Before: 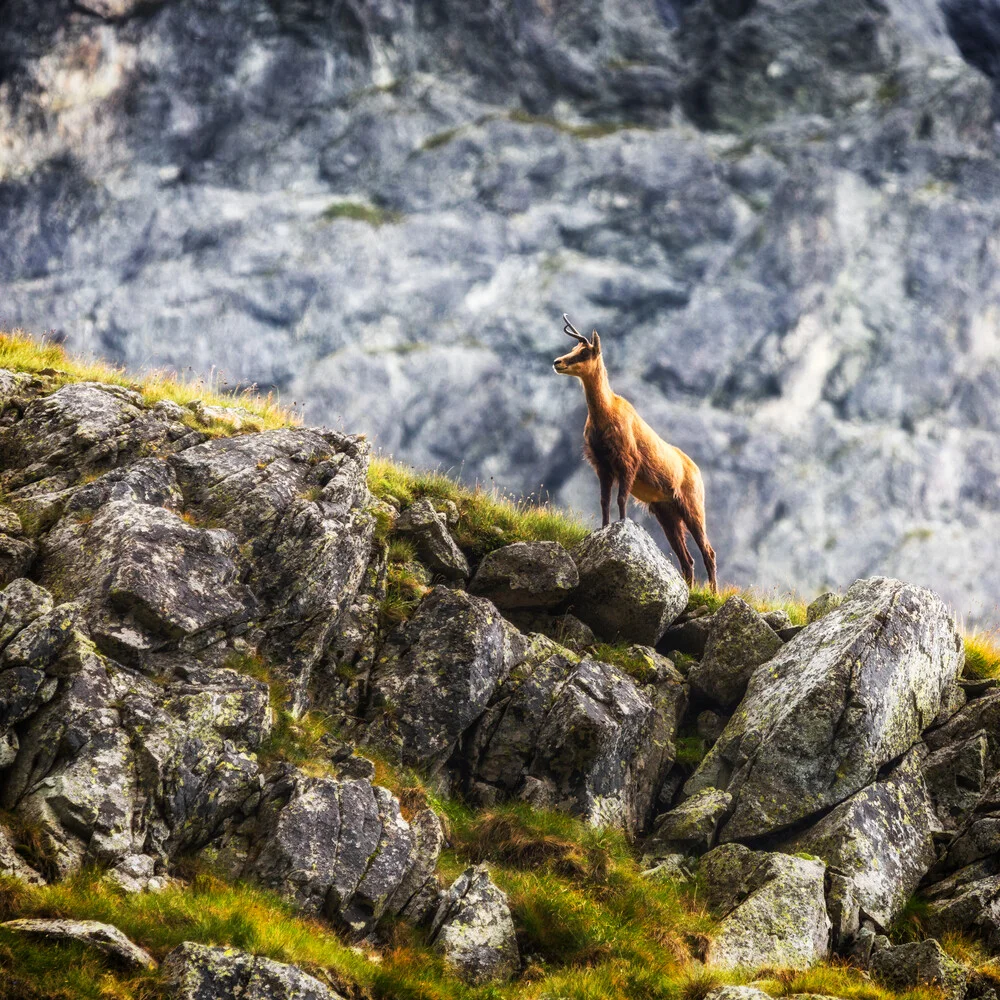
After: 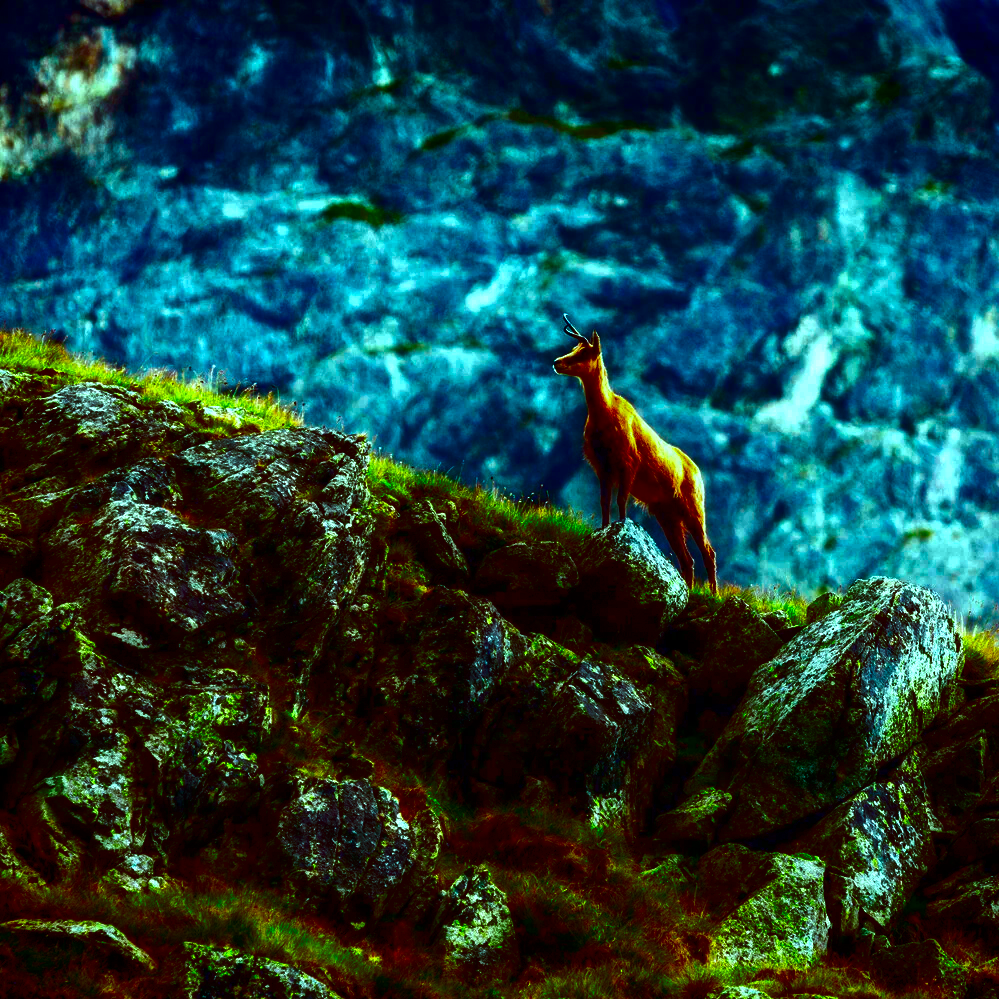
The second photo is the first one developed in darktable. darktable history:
color balance rgb: highlights gain › chroma 4.057%, highlights gain › hue 199.65°, perceptual saturation grading › global saturation 25.863%, global vibrance 30.154%, contrast 10.43%
crop and rotate: left 0.074%, bottom 0.011%
contrast brightness saturation: brightness -0.994, saturation 0.999
color zones: curves: ch1 [(0.077, 0.436) (0.25, 0.5) (0.75, 0.5)]
